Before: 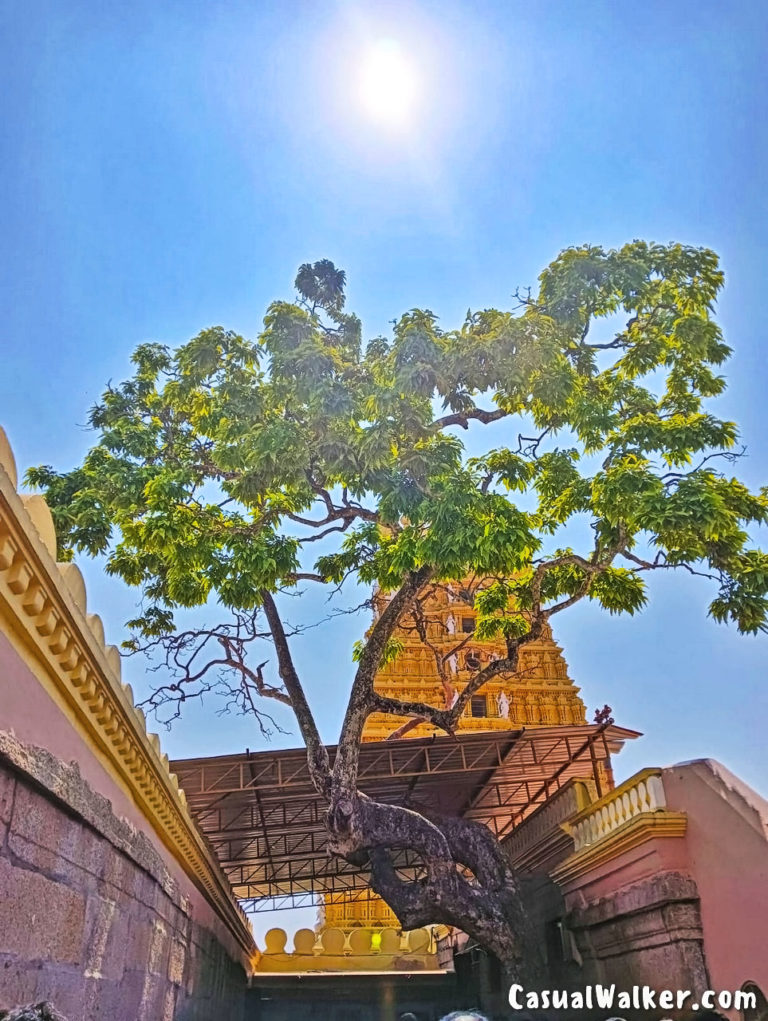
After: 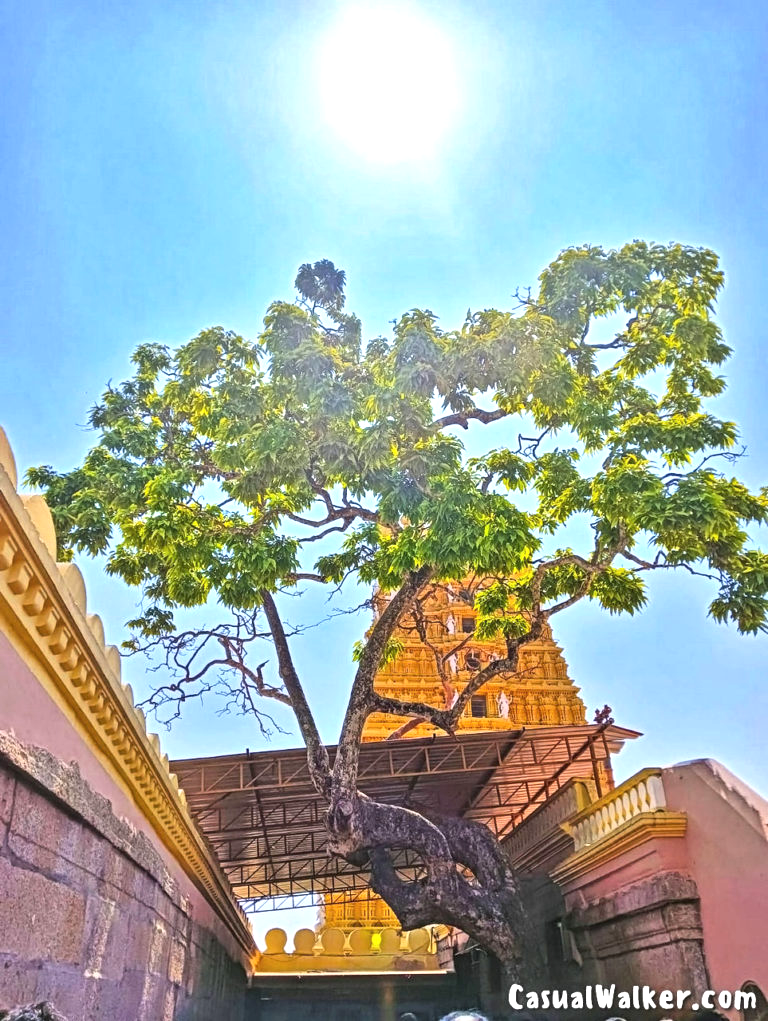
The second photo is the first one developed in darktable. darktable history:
exposure: exposure 0.602 EV, compensate exposure bias true, compensate highlight preservation false
